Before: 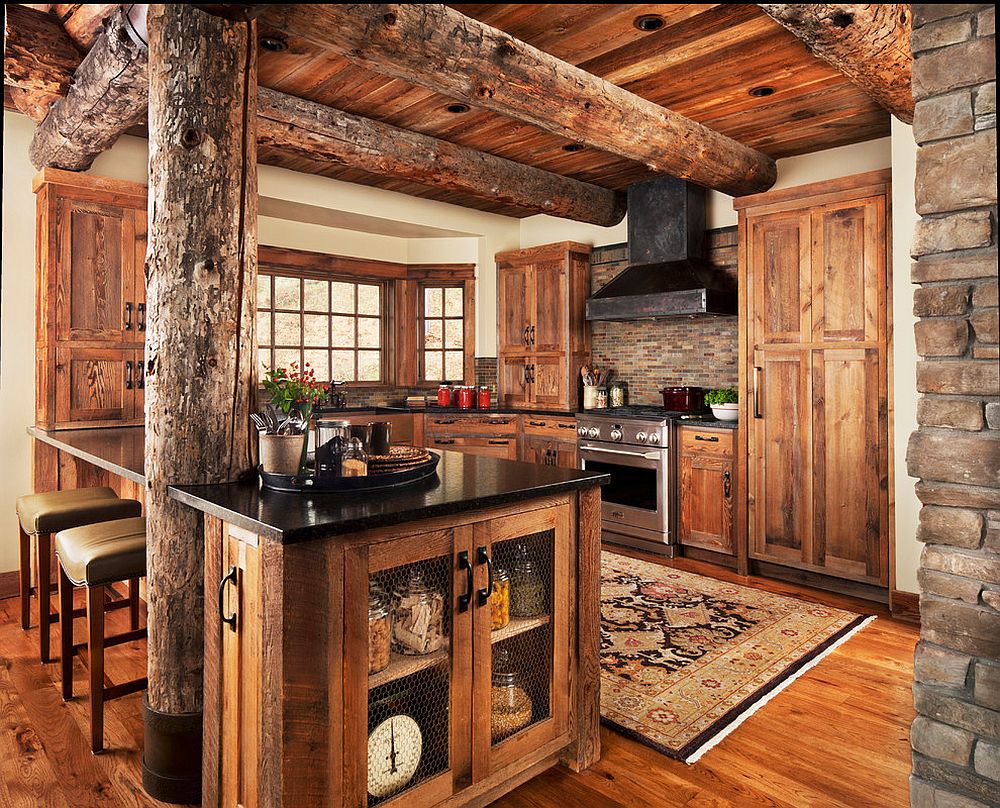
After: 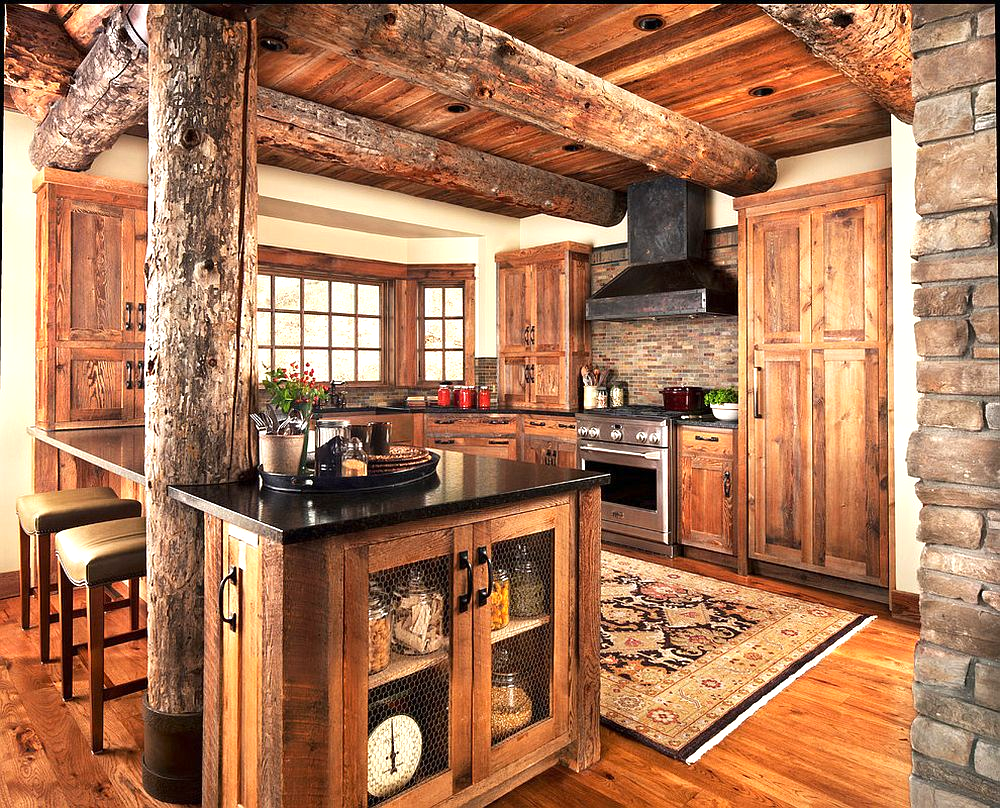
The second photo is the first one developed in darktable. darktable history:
exposure: exposure 0.663 EV, compensate exposure bias true, compensate highlight preservation false
